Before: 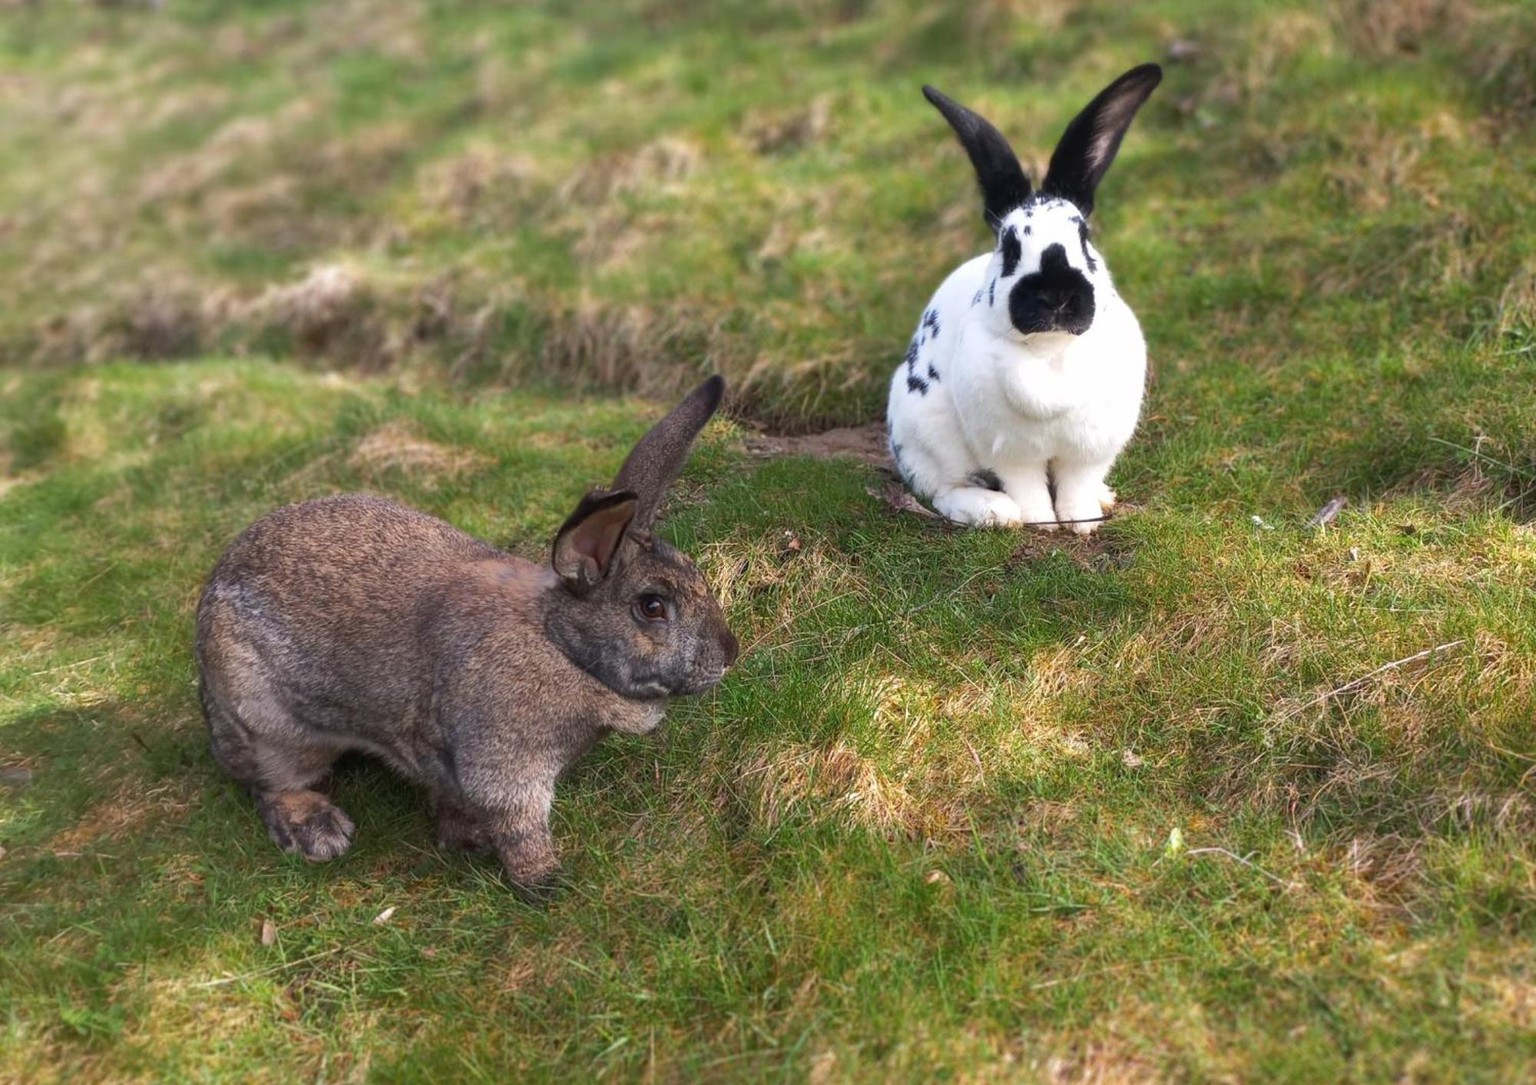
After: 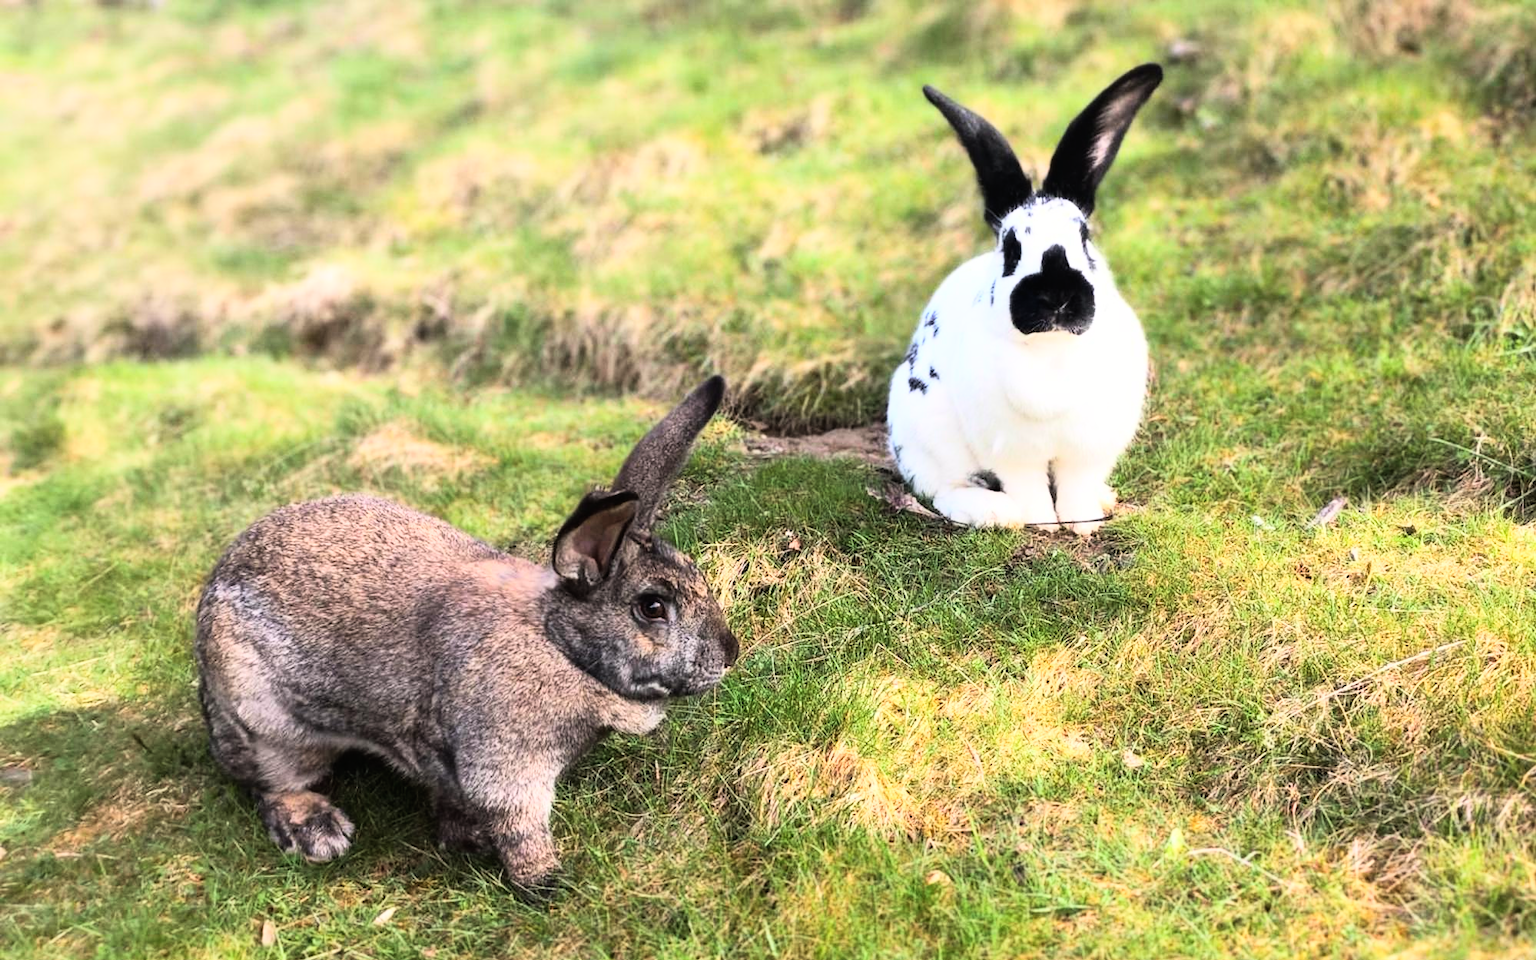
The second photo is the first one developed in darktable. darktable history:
crop and rotate: top 0%, bottom 11.49%
rgb curve: curves: ch0 [(0, 0) (0.21, 0.15) (0.24, 0.21) (0.5, 0.75) (0.75, 0.96) (0.89, 0.99) (1, 1)]; ch1 [(0, 0.02) (0.21, 0.13) (0.25, 0.2) (0.5, 0.67) (0.75, 0.9) (0.89, 0.97) (1, 1)]; ch2 [(0, 0.02) (0.21, 0.13) (0.25, 0.2) (0.5, 0.67) (0.75, 0.9) (0.89, 0.97) (1, 1)], compensate middle gray true
contrast equalizer: octaves 7, y [[0.6 ×6], [0.55 ×6], [0 ×6], [0 ×6], [0 ×6]], mix -0.2
